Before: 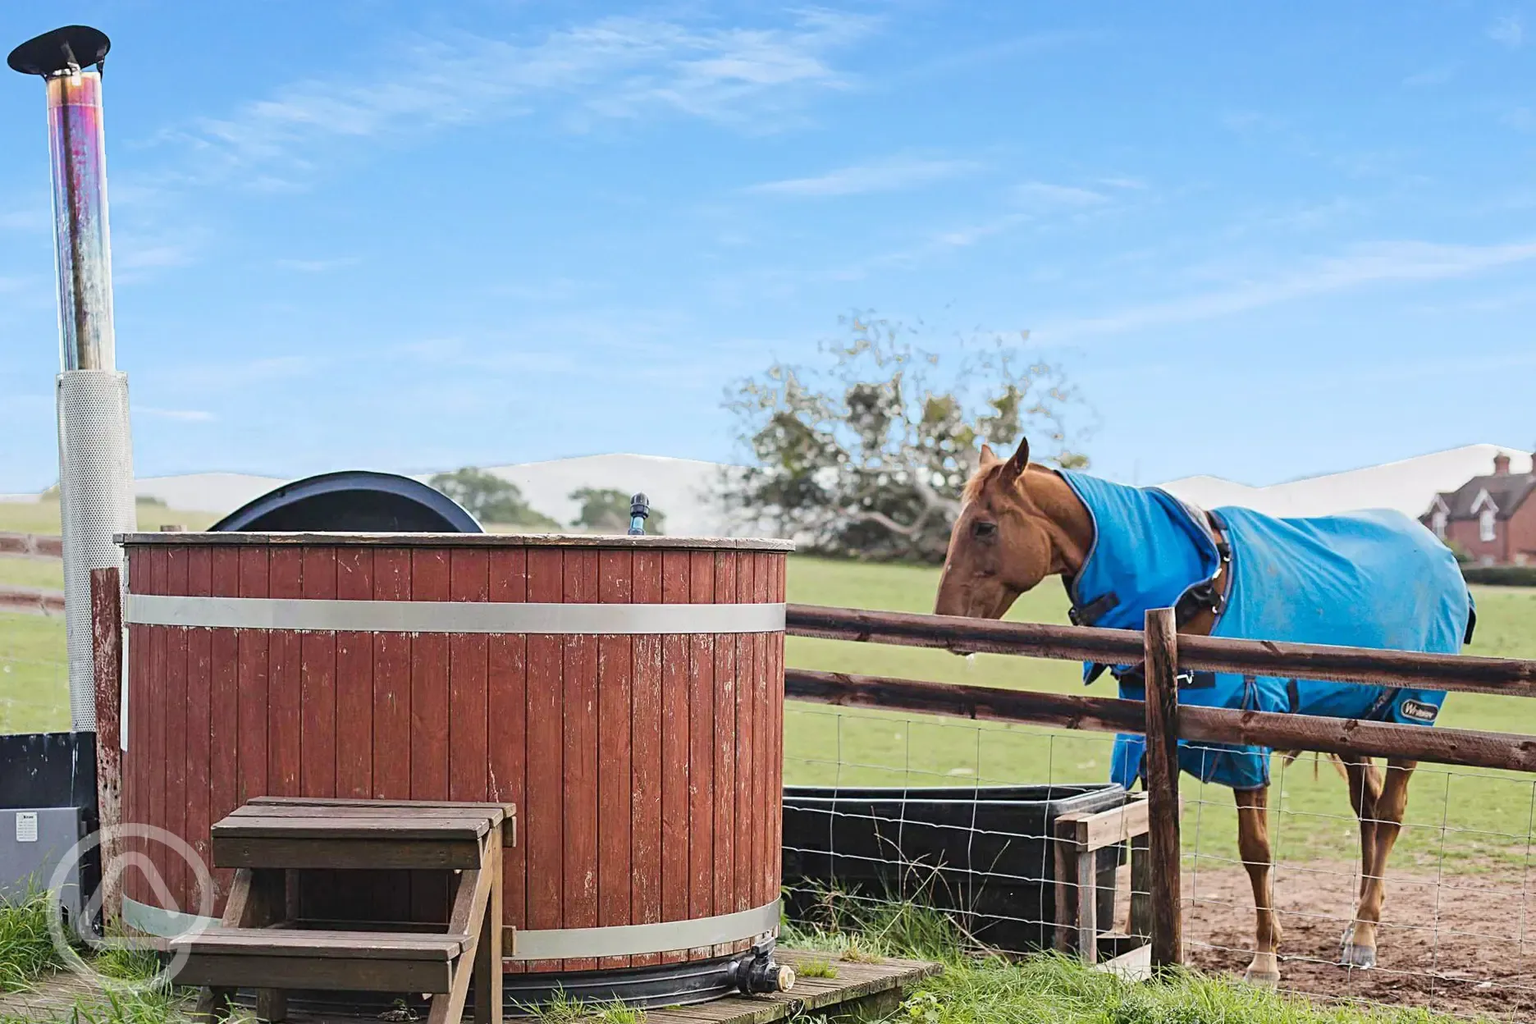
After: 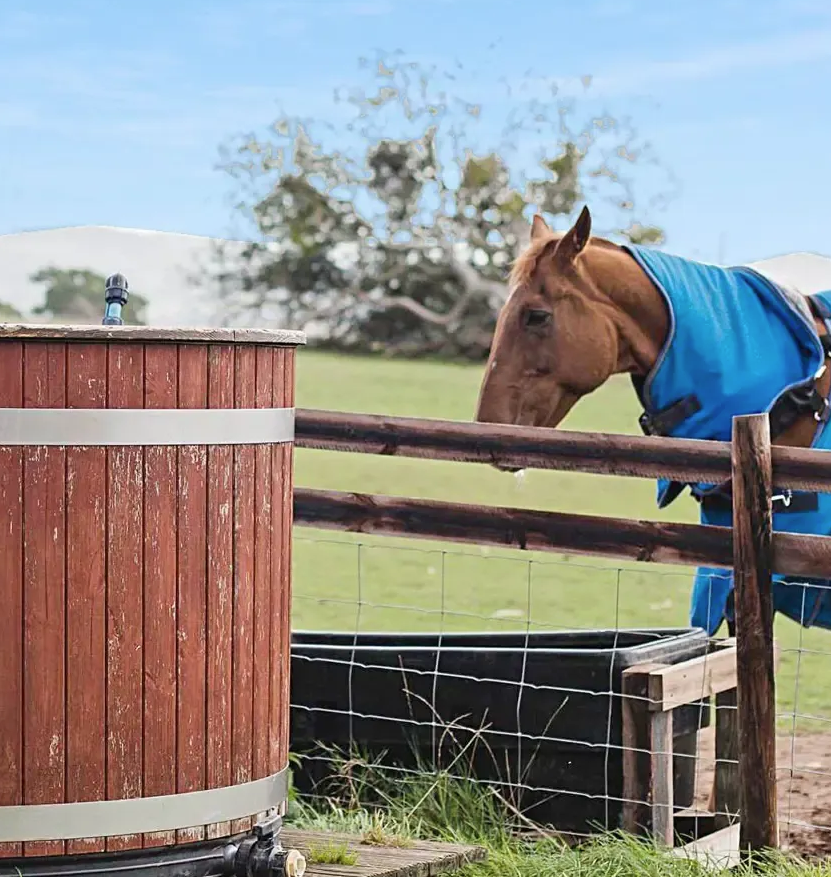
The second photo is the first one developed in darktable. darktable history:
contrast brightness saturation: saturation -0.05
crop: left 35.432%, top 26.233%, right 20.145%, bottom 3.432%
